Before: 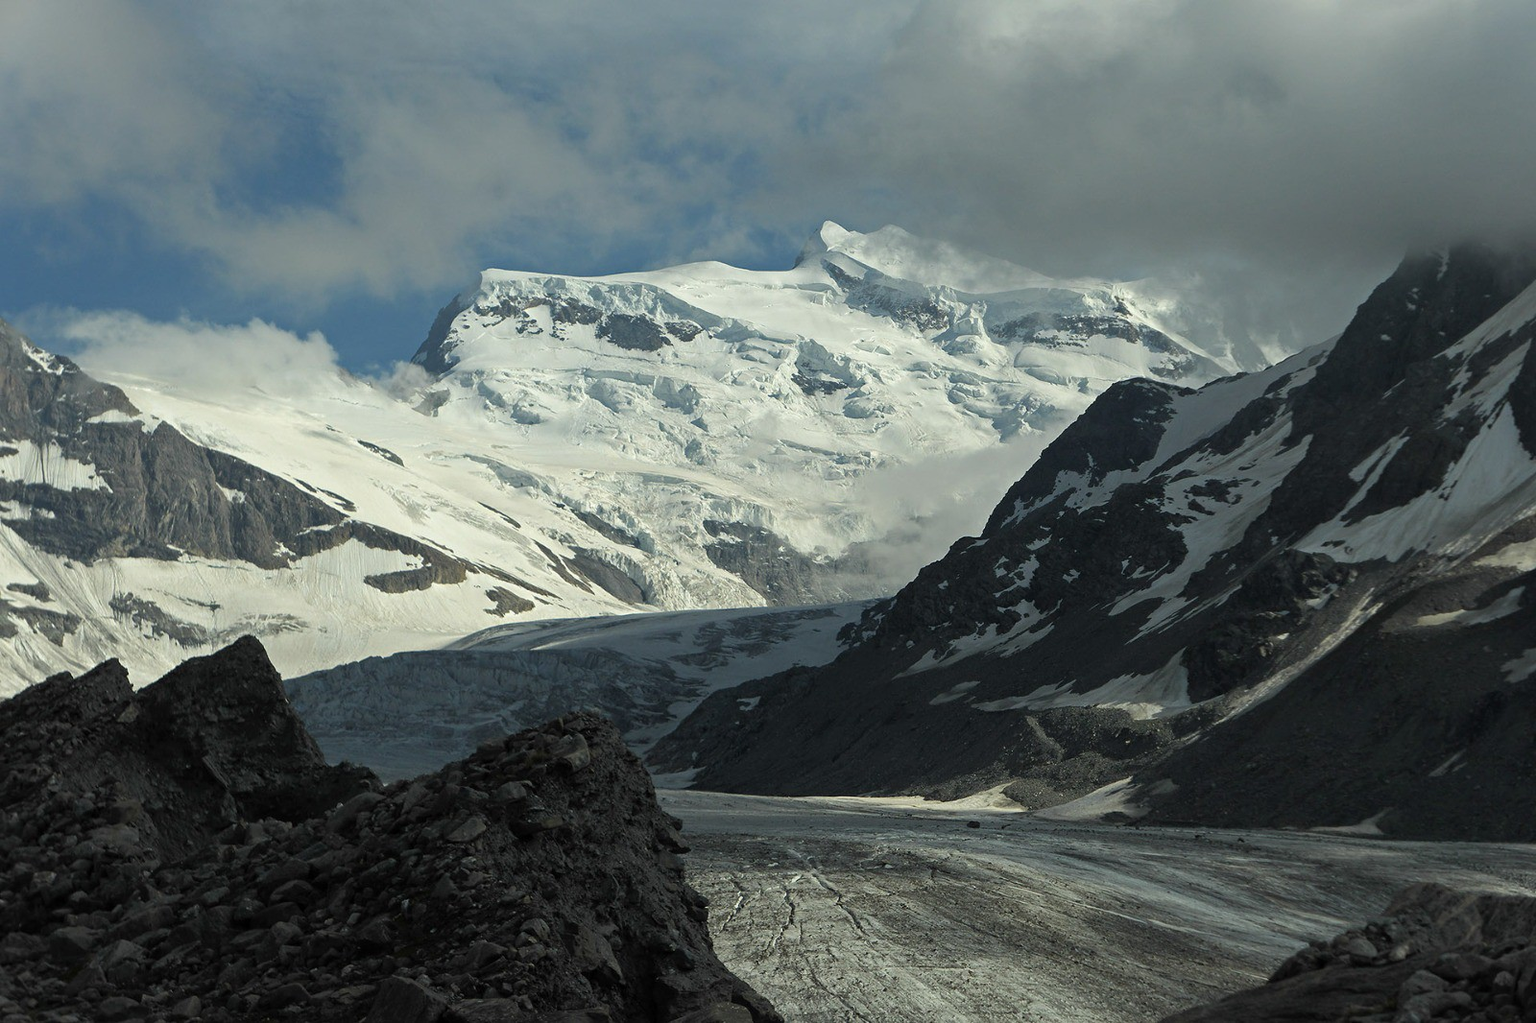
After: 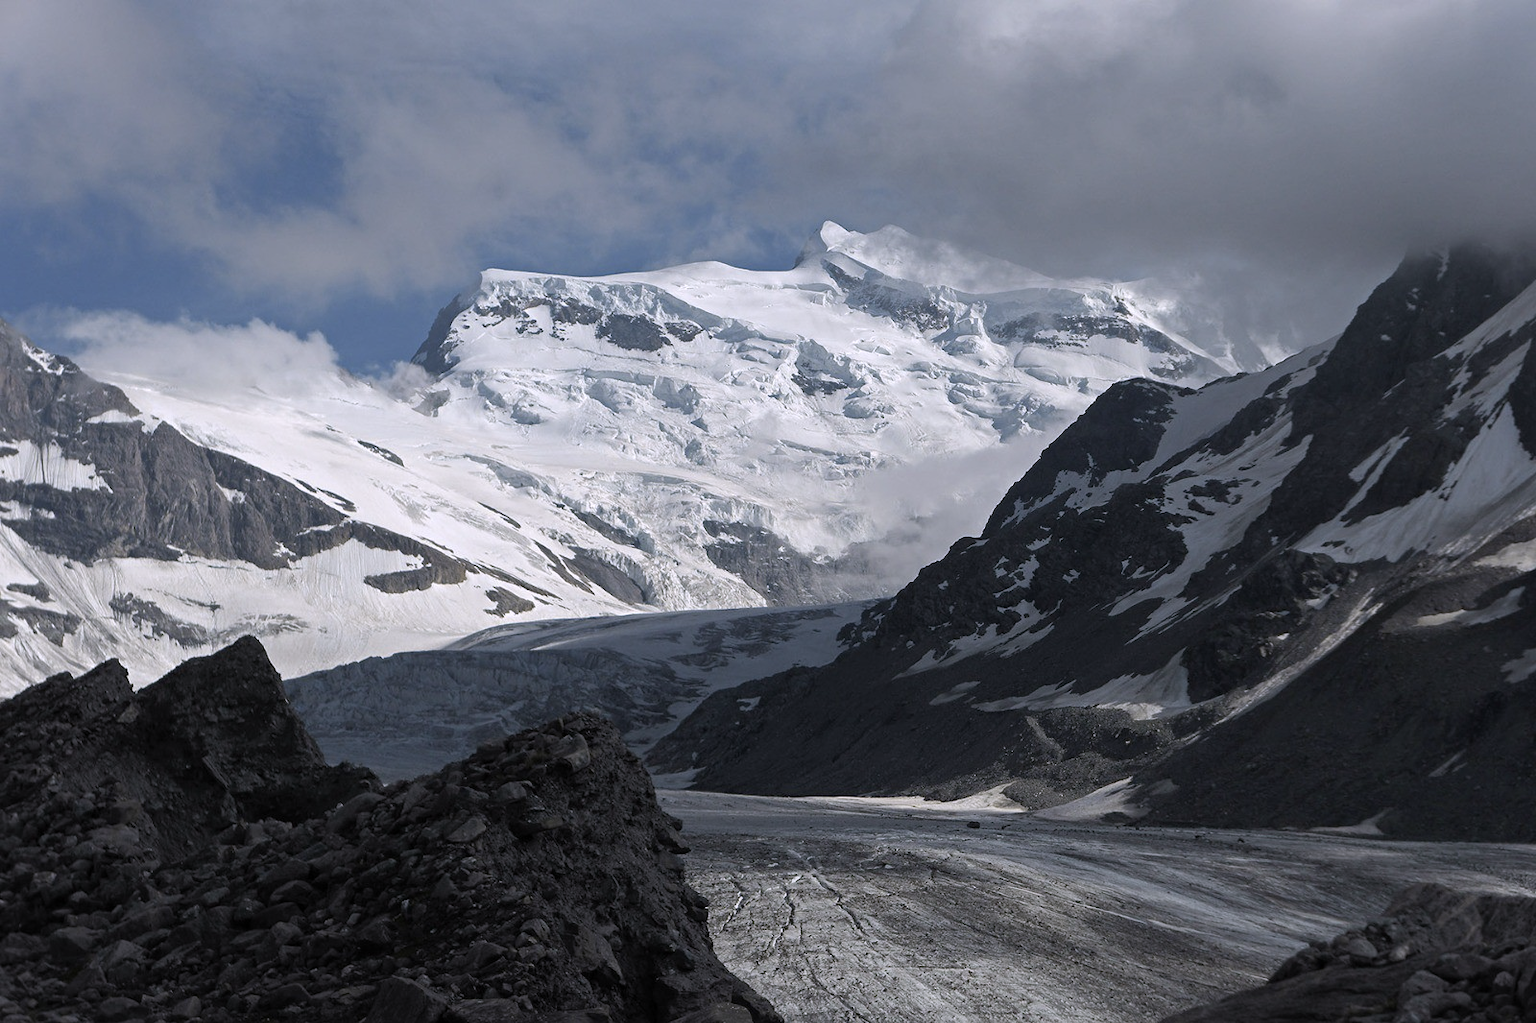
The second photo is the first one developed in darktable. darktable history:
white balance: red 1.042, blue 1.17
color balance: input saturation 100.43%, contrast fulcrum 14.22%, output saturation 70.41%
